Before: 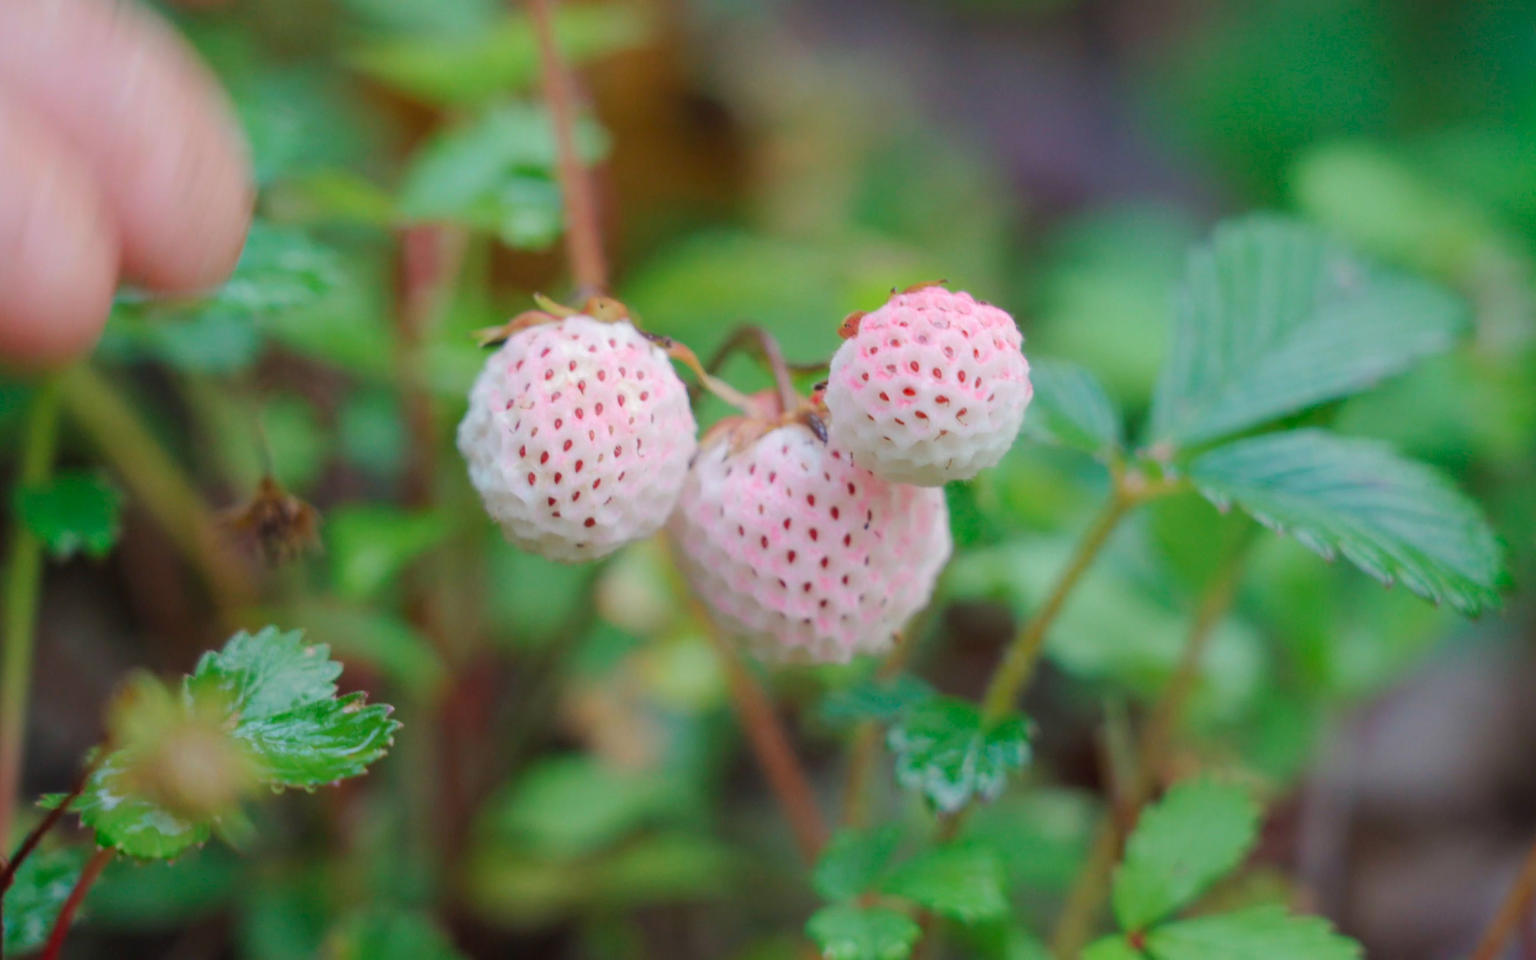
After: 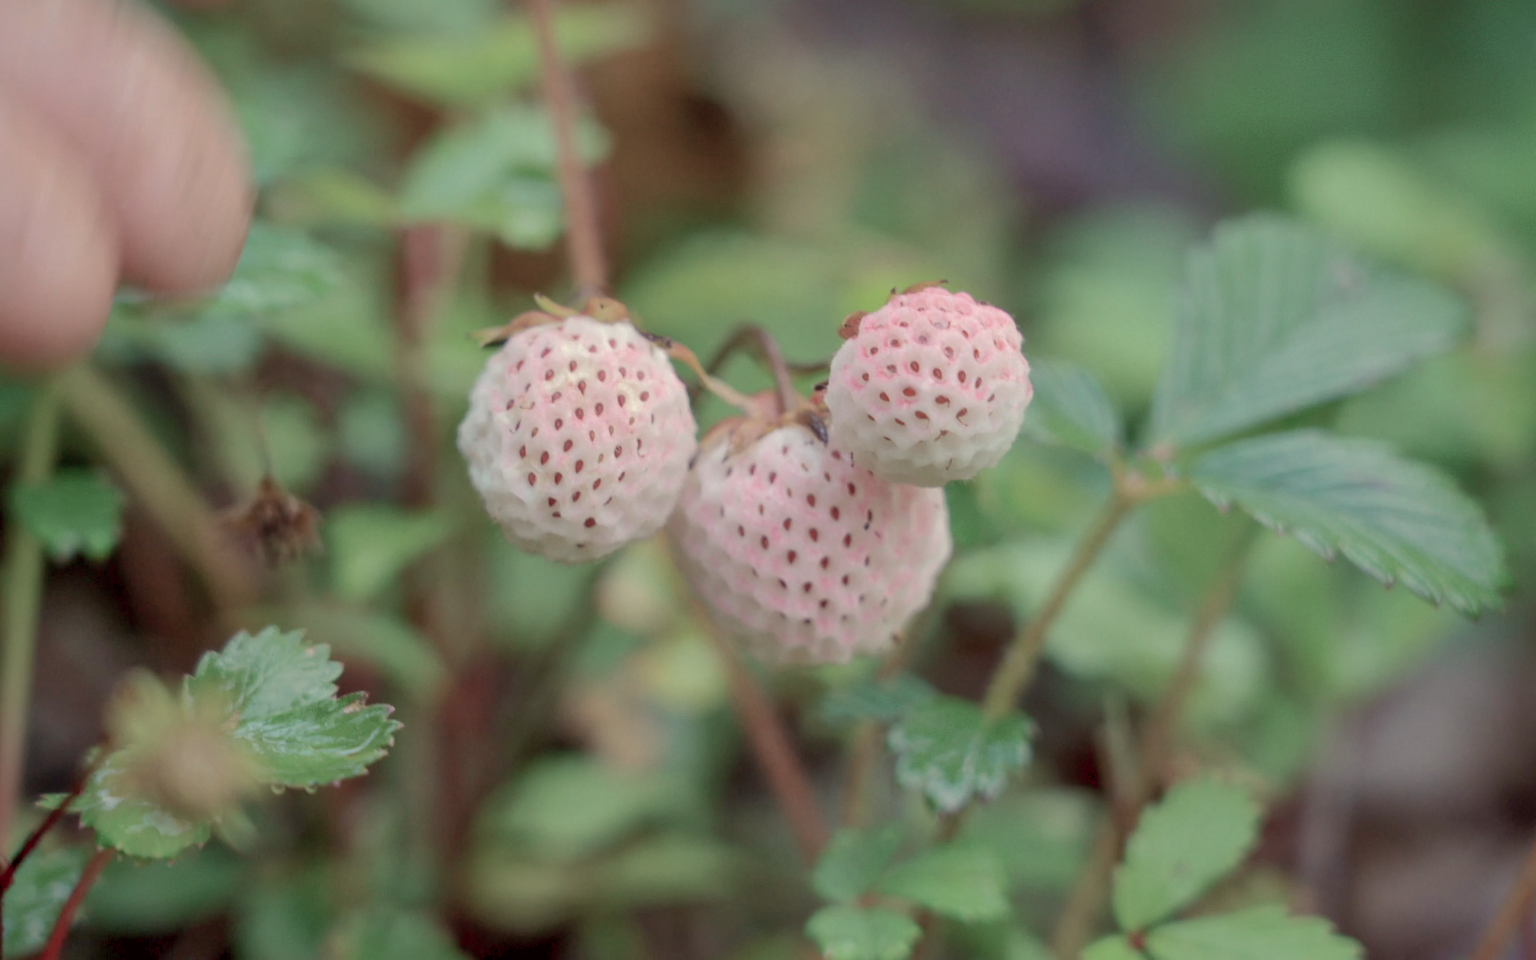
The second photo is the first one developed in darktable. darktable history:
shadows and highlights: on, module defaults
tone equalizer: edges refinement/feathering 500, mask exposure compensation -1.57 EV, preserve details no
color correction: highlights a* -1.01, highlights b* 4.46, shadows a* 3.51
color balance rgb: highlights gain › chroma 3.053%, highlights gain › hue 77.32°, global offset › luminance -0.845%, linear chroma grading › global chroma -15.193%, perceptual saturation grading › global saturation -28.643%, perceptual saturation grading › highlights -20.45%, perceptual saturation grading › mid-tones -23.78%, perceptual saturation grading › shadows -24.801%, global vibrance 50.378%
